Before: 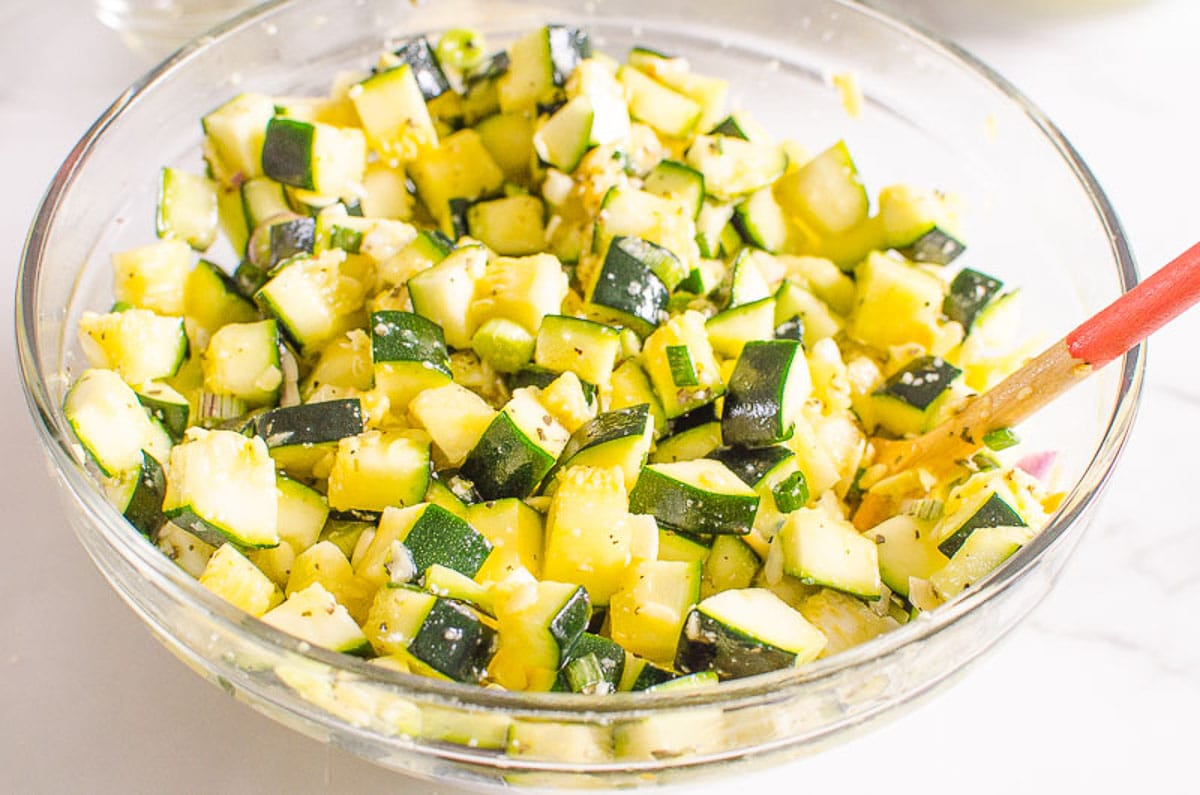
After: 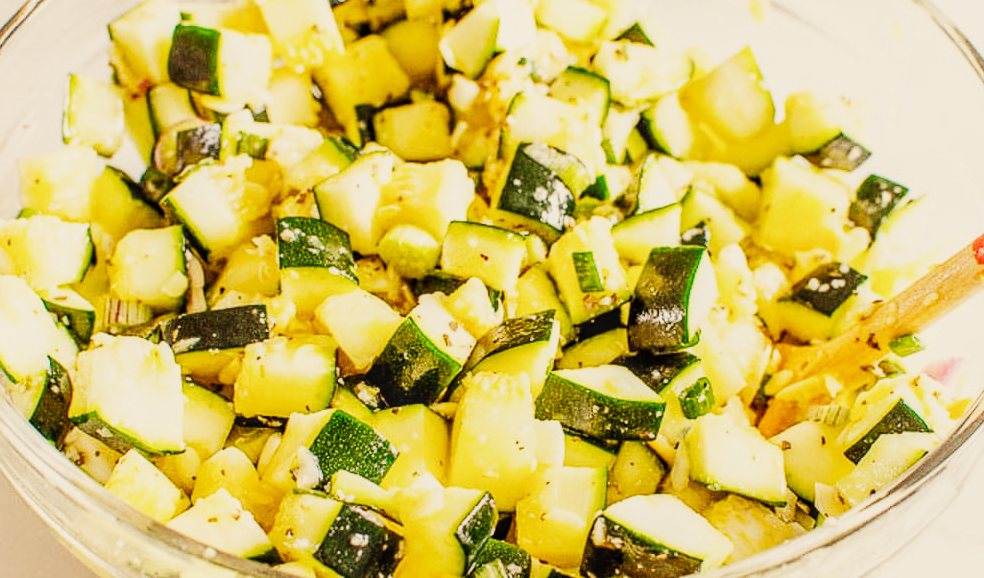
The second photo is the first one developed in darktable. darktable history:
crop: left 7.856%, top 11.836%, right 10.12%, bottom 15.387%
white balance: red 1.123, blue 0.83
local contrast: on, module defaults
sigmoid: contrast 2, skew -0.2, preserve hue 0%, red attenuation 0.1, red rotation 0.035, green attenuation 0.1, green rotation -0.017, blue attenuation 0.15, blue rotation -0.052, base primaries Rec2020
